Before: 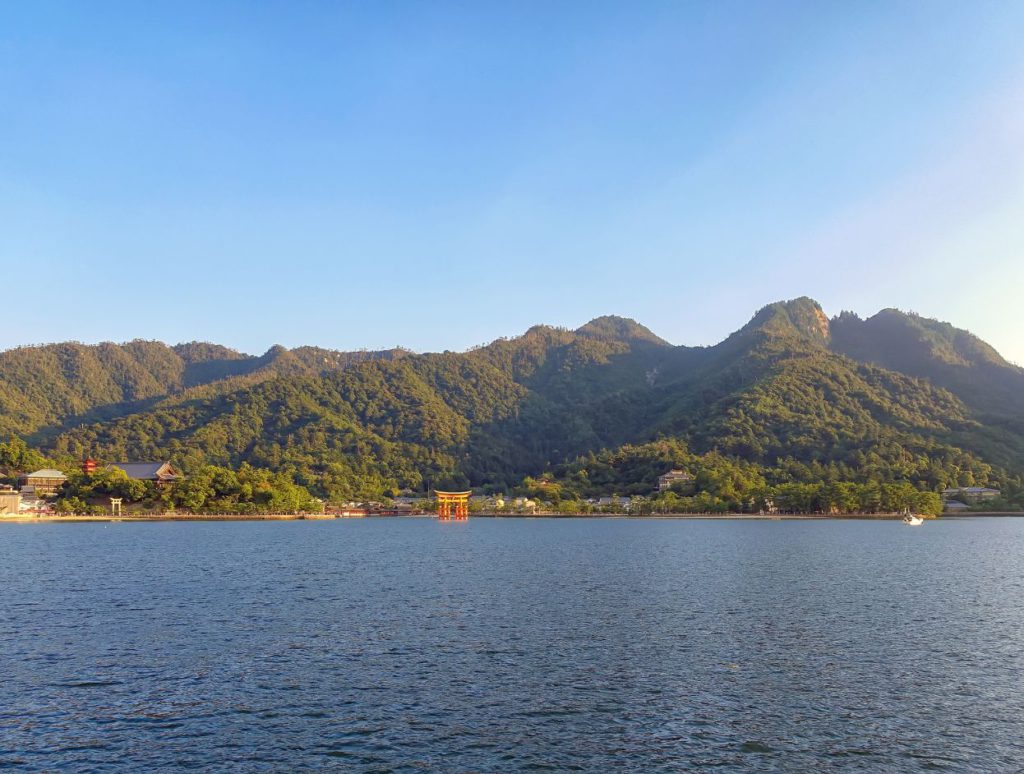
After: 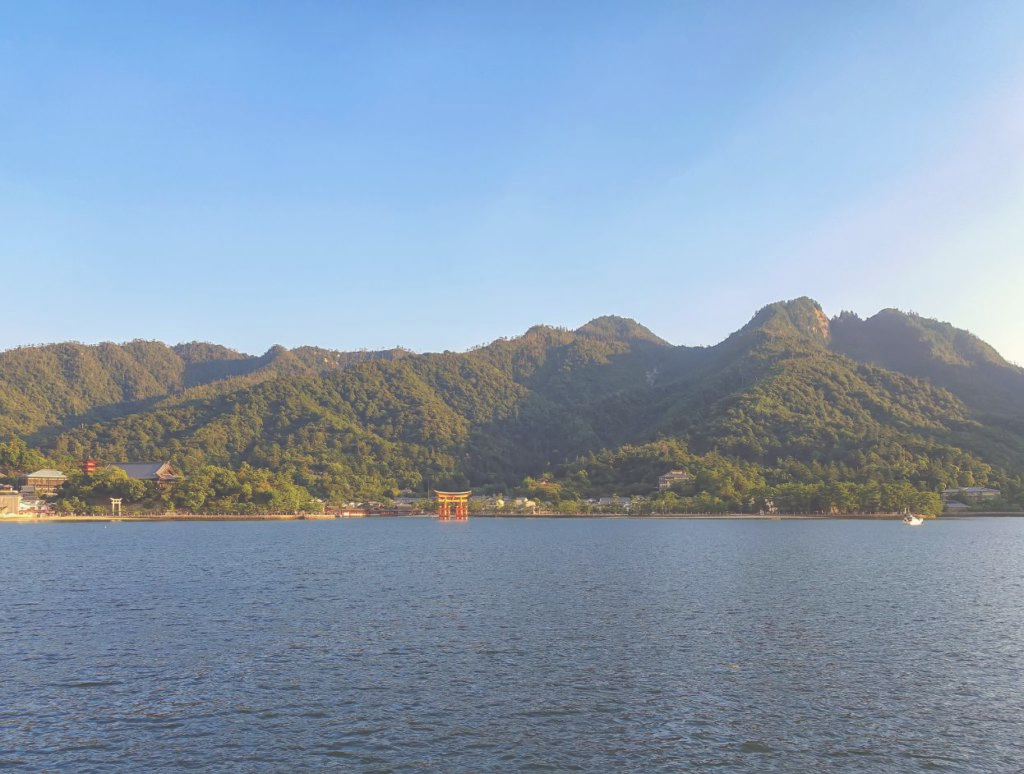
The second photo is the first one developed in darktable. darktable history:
exposure: black level correction -0.062, exposure -0.05 EV, compensate highlight preservation false
